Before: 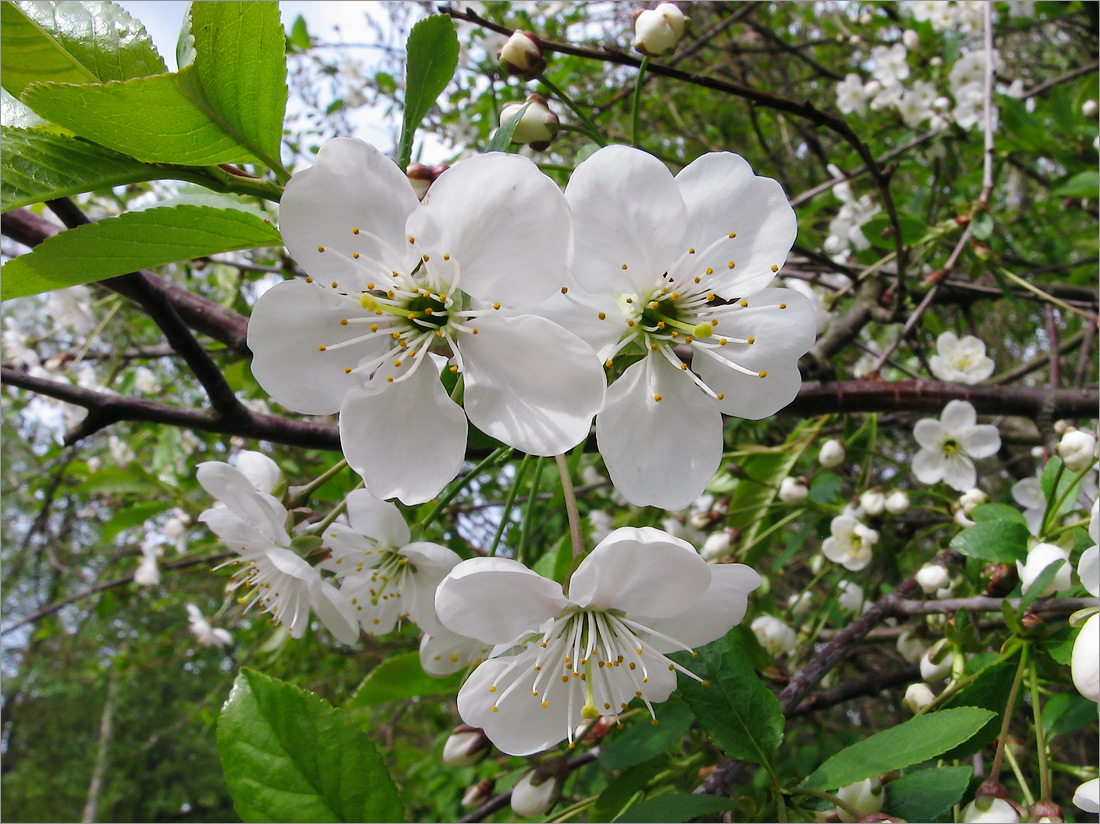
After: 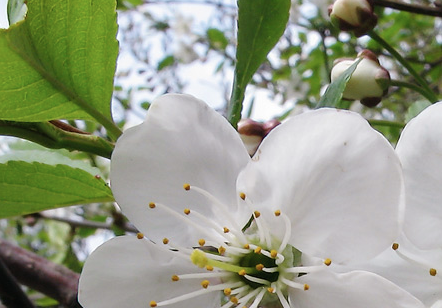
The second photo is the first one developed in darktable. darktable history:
color correction: highlights b* -0.052, saturation 0.856
crop: left 15.441%, top 5.425%, right 44.314%, bottom 57.085%
